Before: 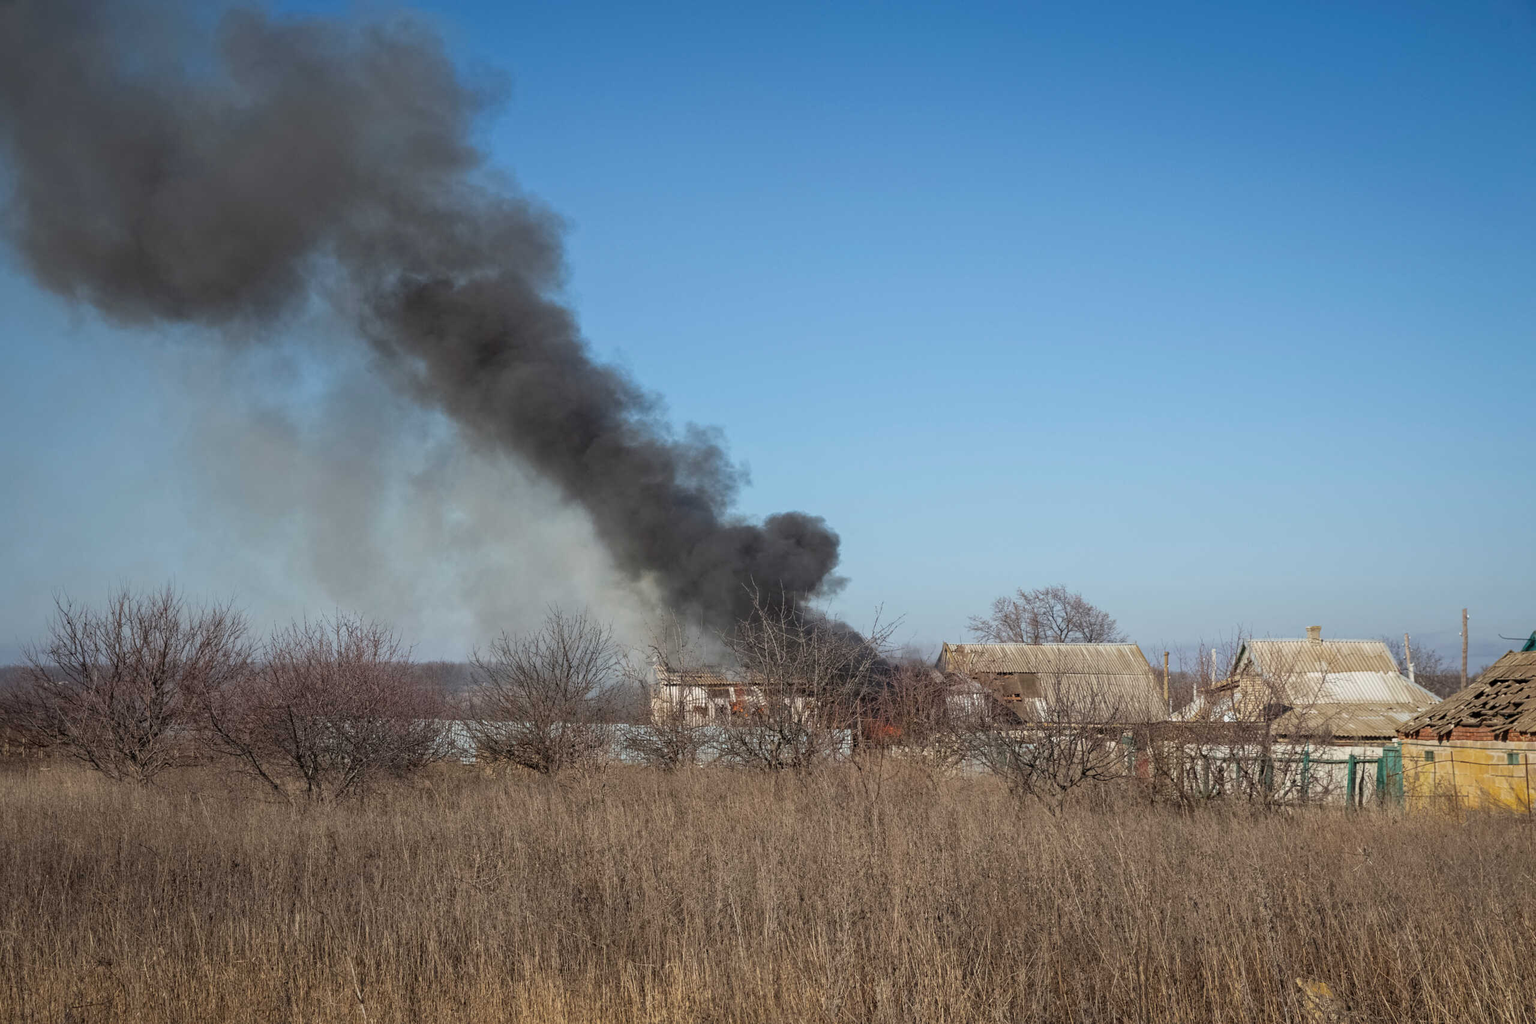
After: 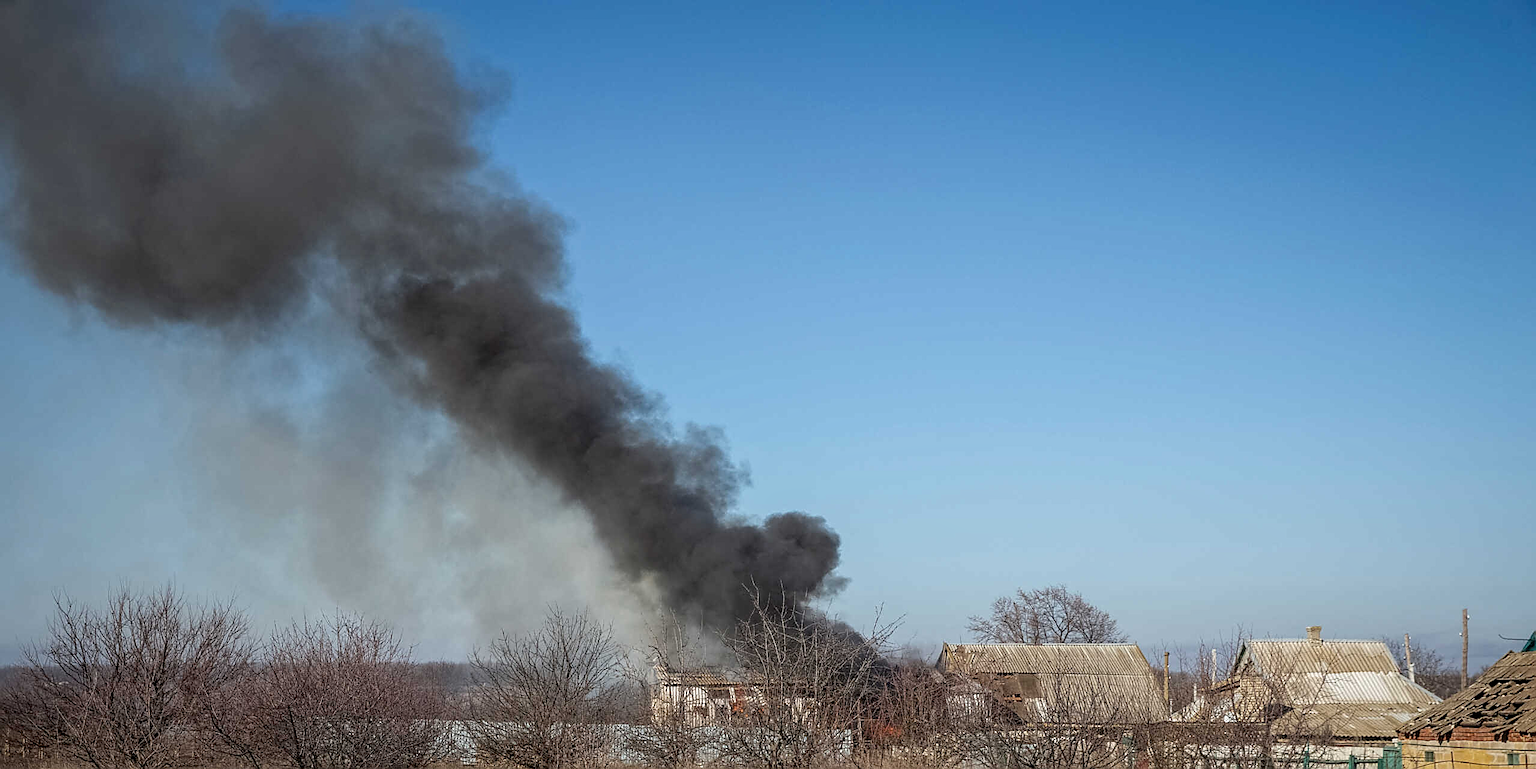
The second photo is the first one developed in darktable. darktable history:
crop: bottom 24.807%
local contrast: on, module defaults
sharpen: radius 1.376, amount 1.247, threshold 0.645
